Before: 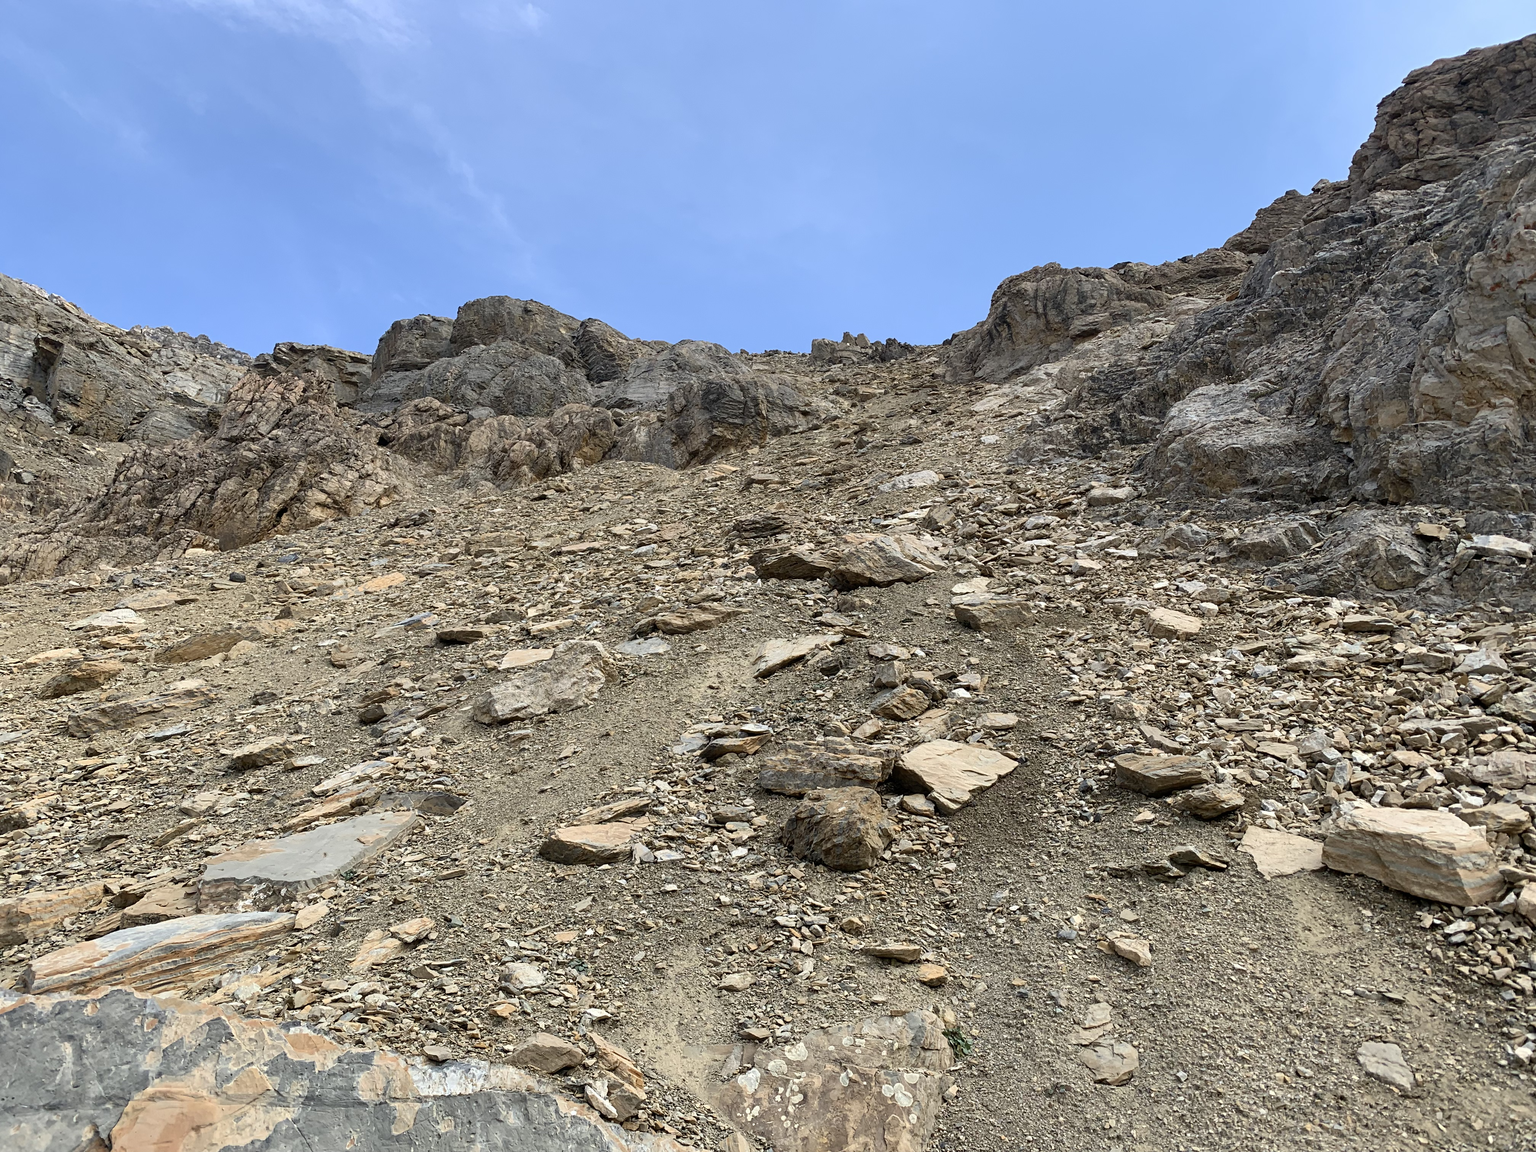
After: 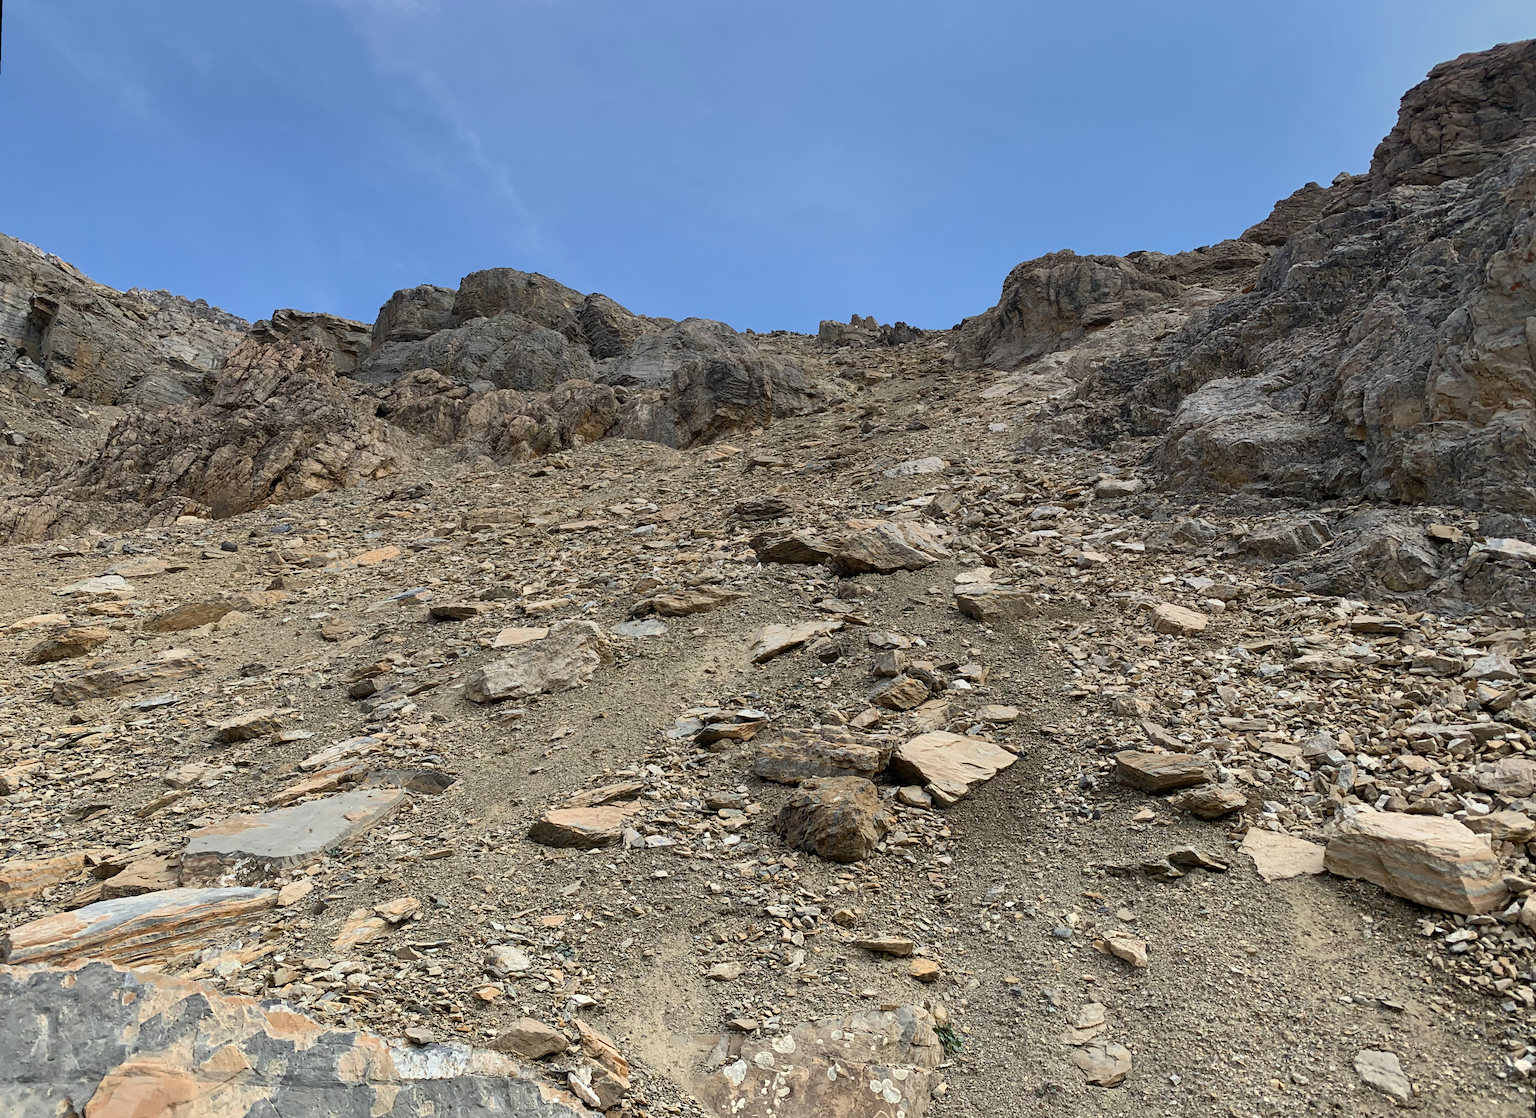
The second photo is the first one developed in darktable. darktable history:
rotate and perspective: rotation 1.57°, crop left 0.018, crop right 0.982, crop top 0.039, crop bottom 0.961
graduated density: on, module defaults
